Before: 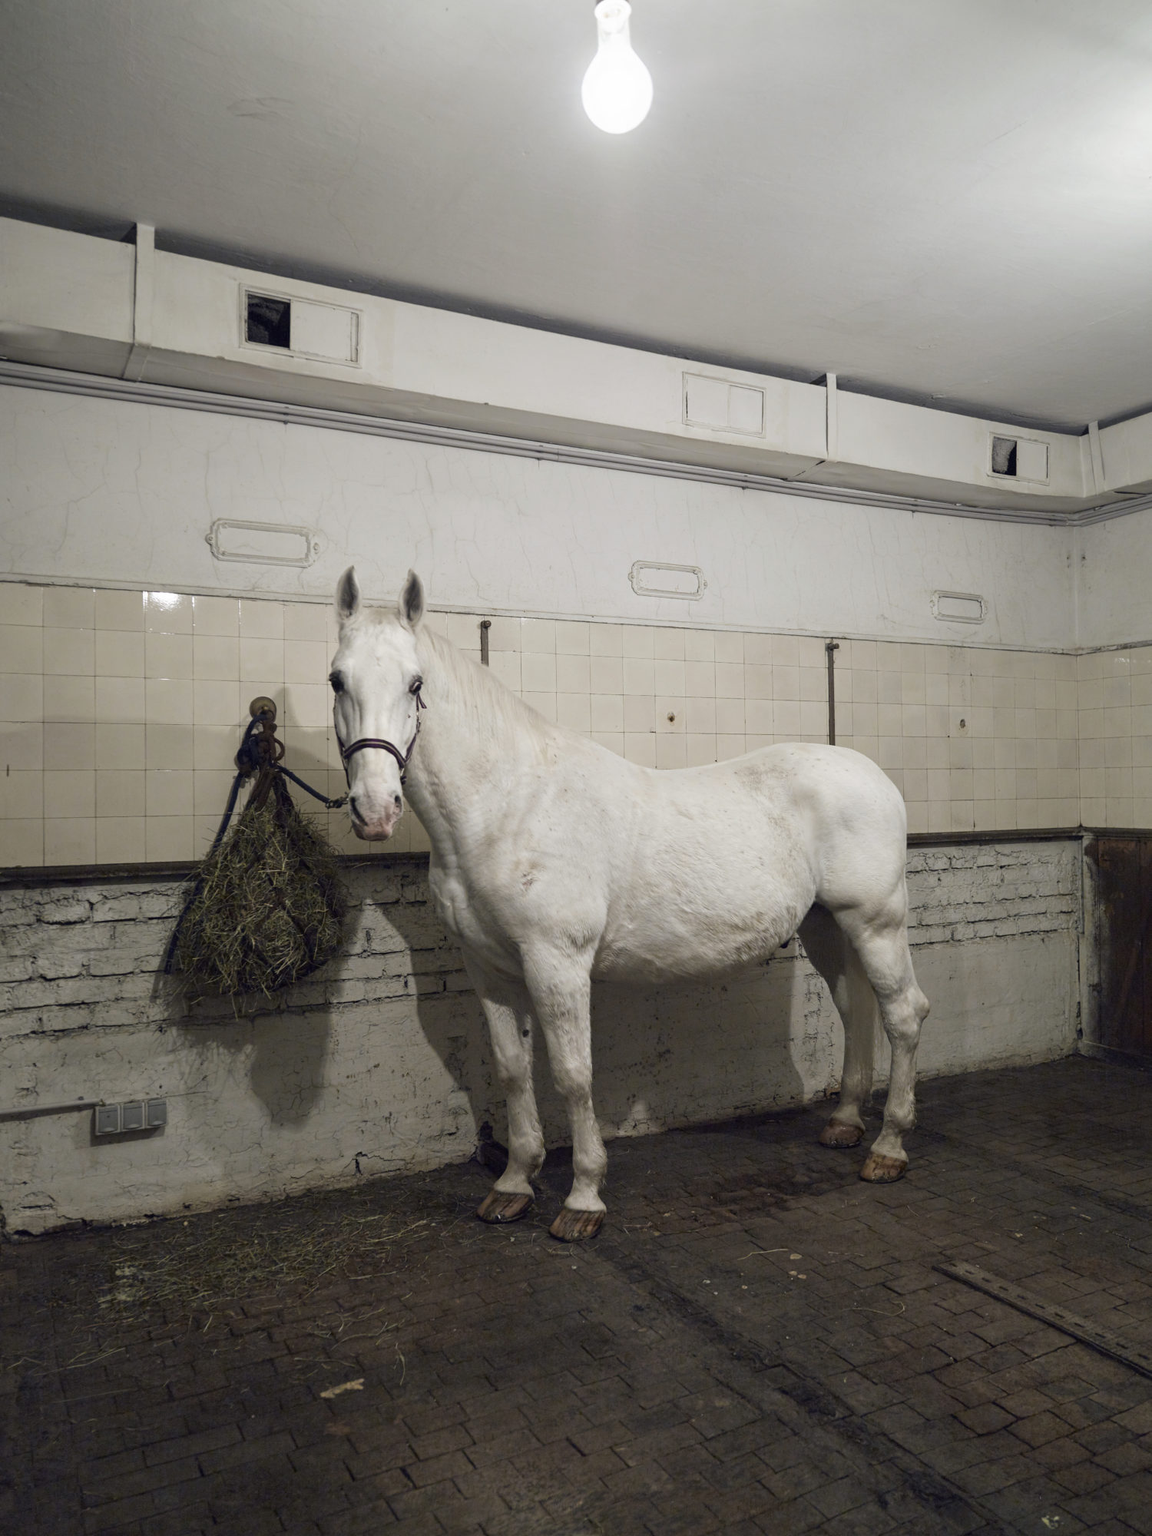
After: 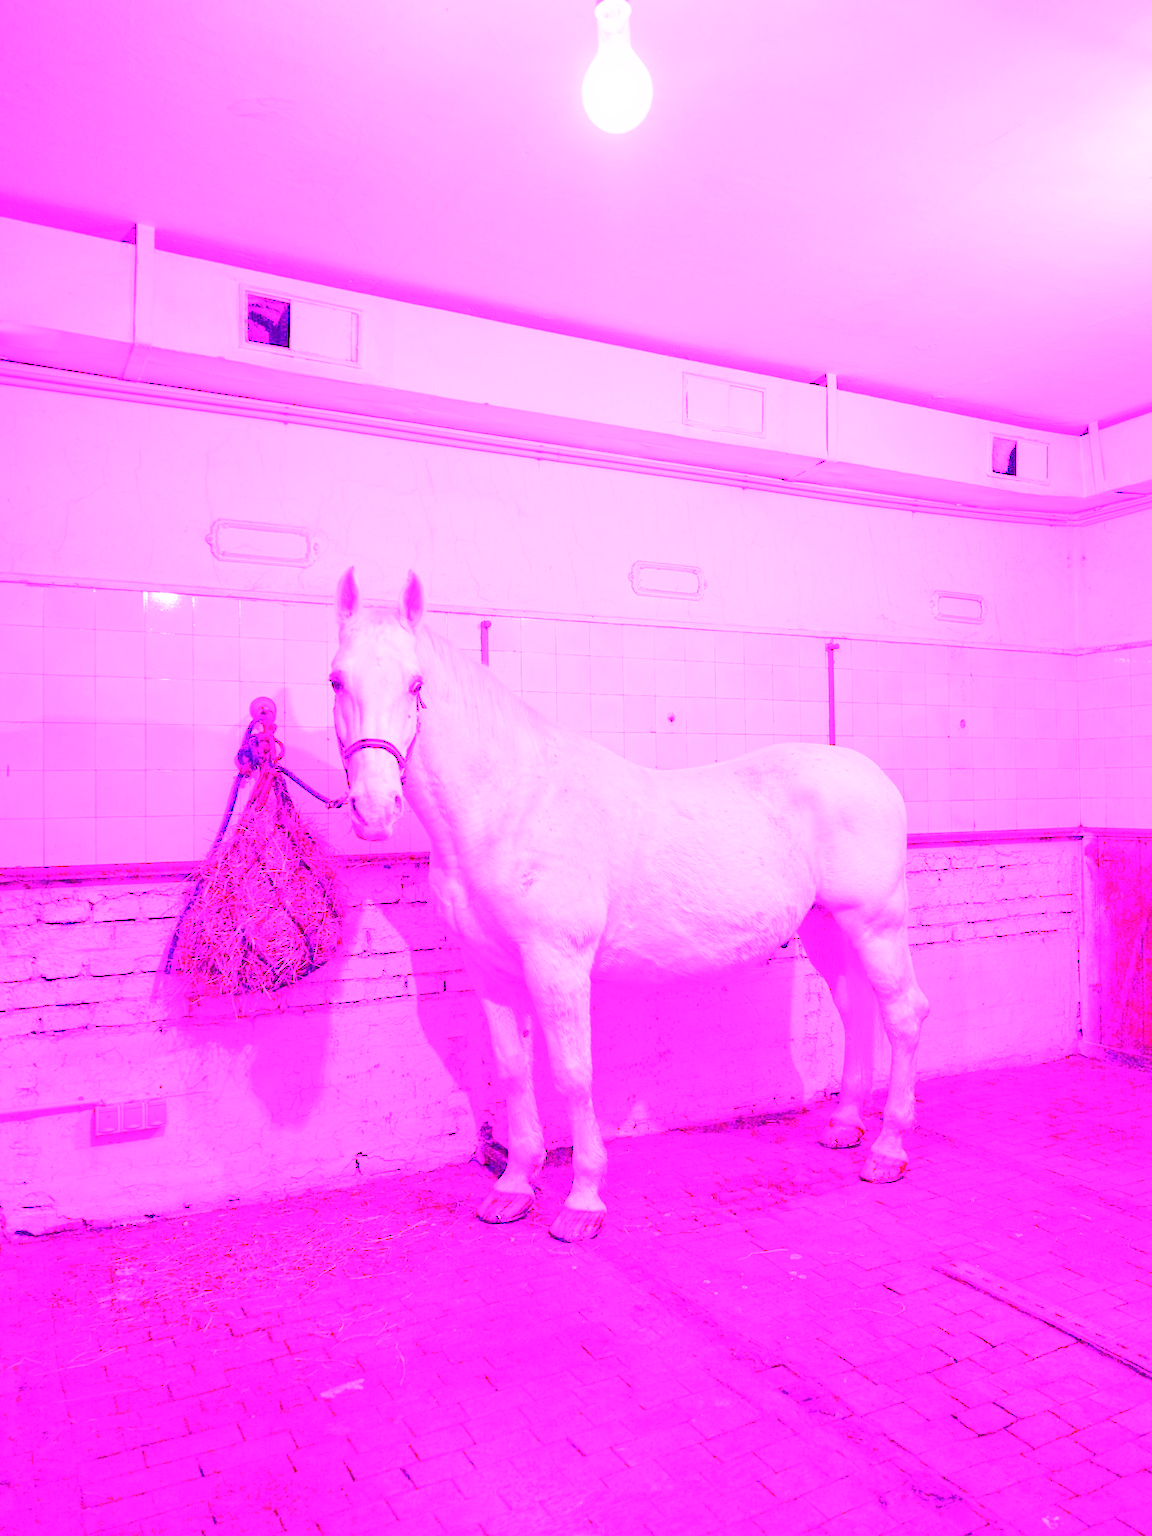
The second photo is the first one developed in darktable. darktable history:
levels: mode automatic
white balance: red 8, blue 8
